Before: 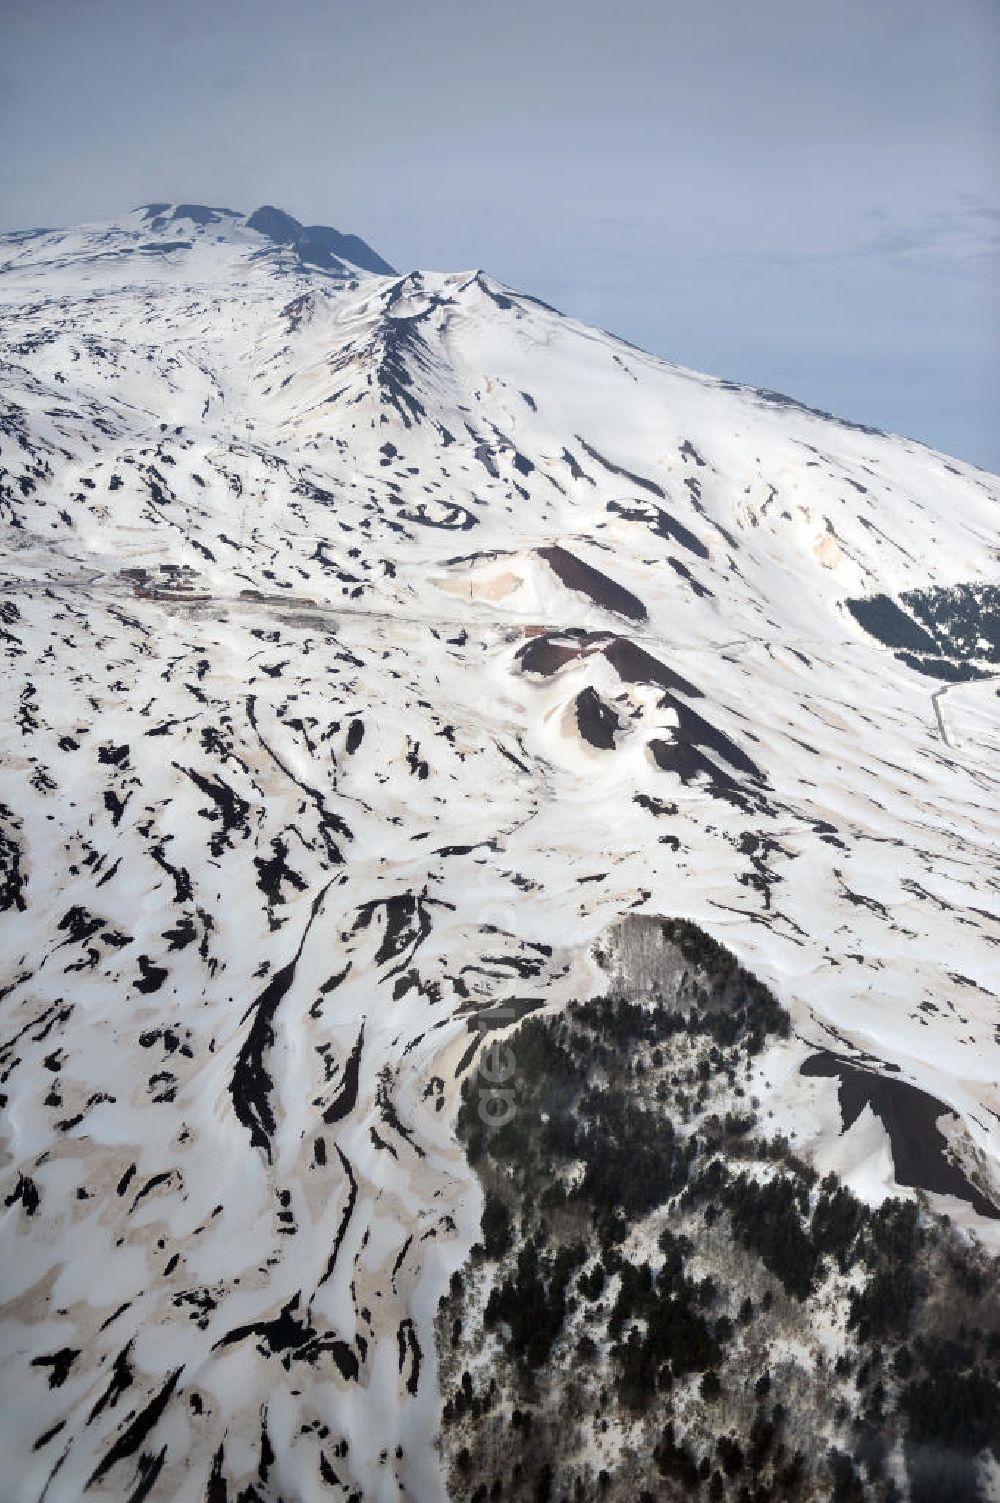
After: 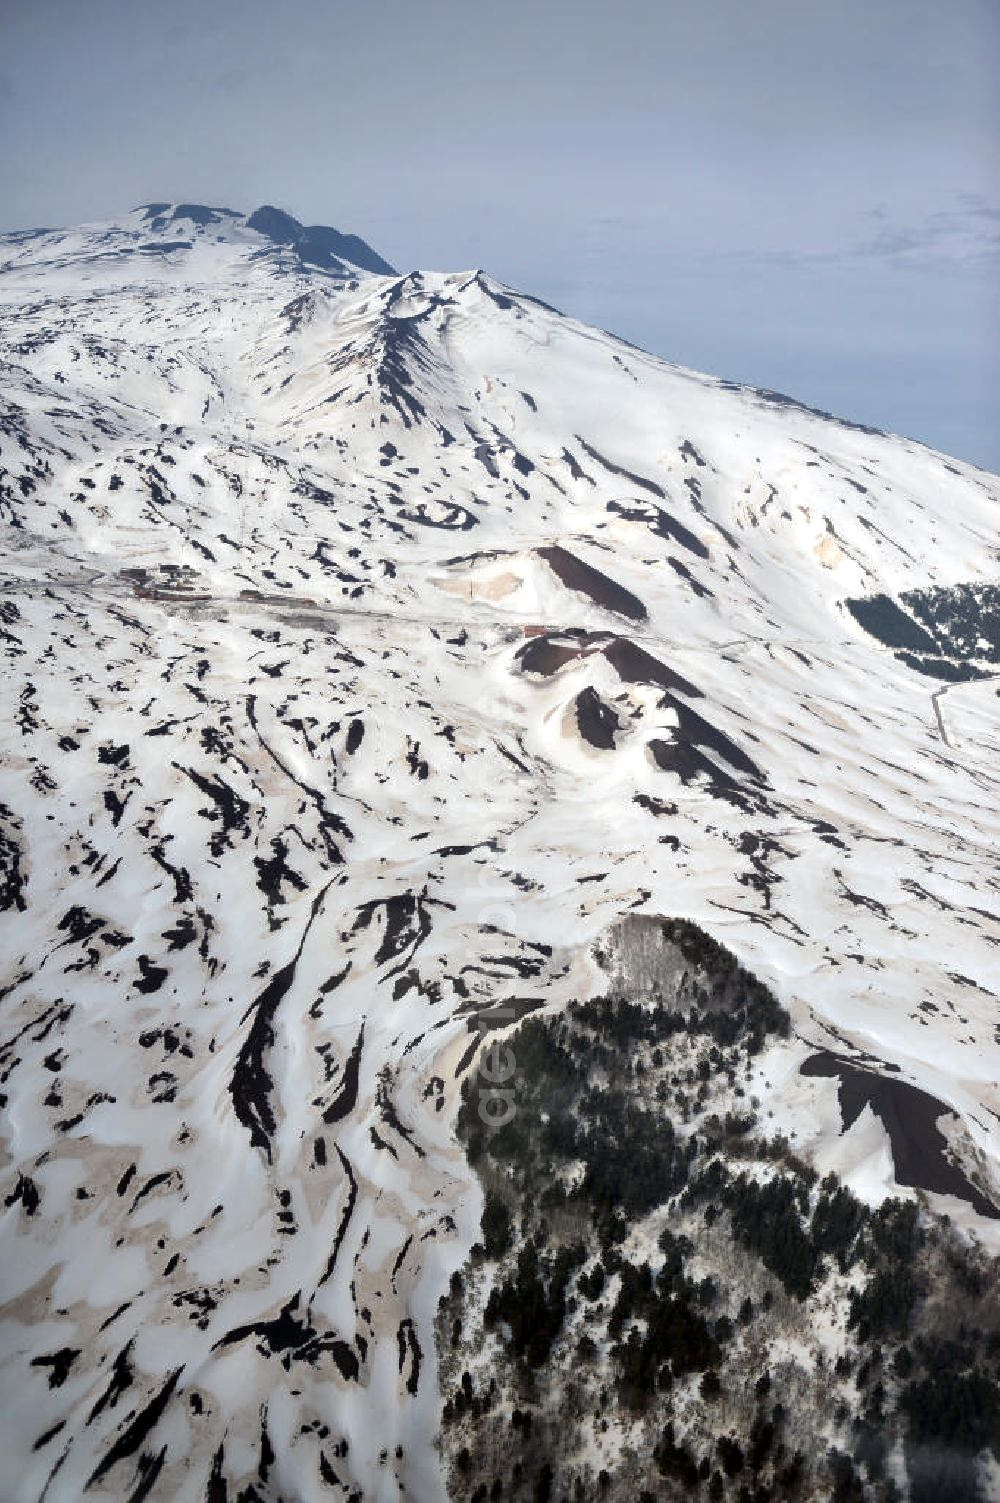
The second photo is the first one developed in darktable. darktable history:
local contrast: mode bilateral grid, contrast 20, coarseness 50, detail 132%, midtone range 0.2
